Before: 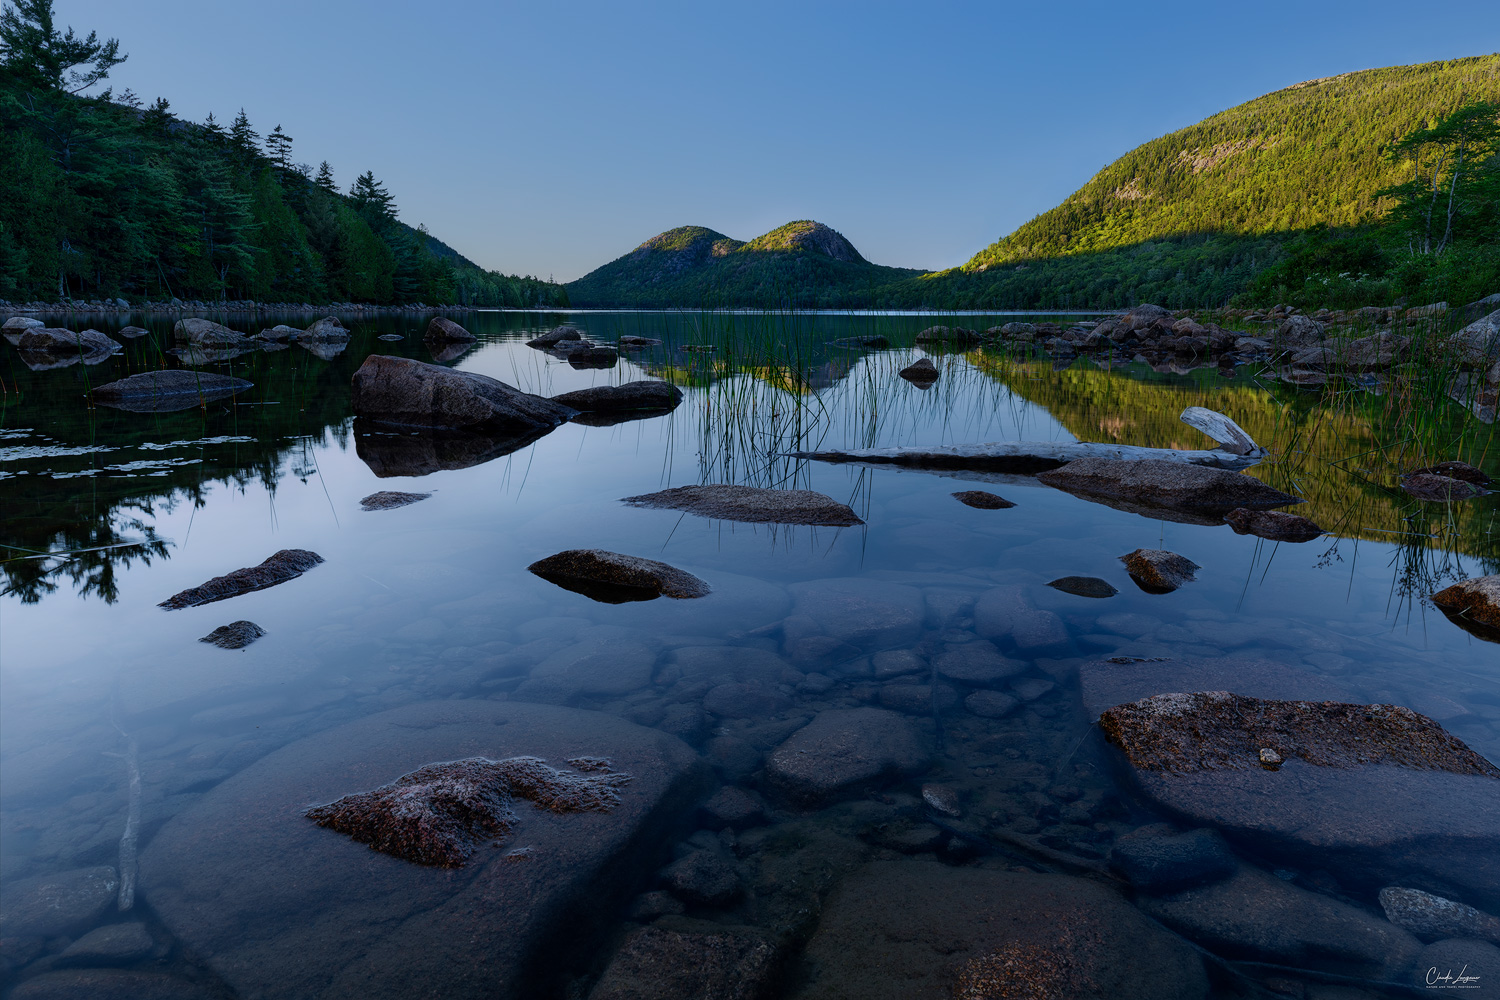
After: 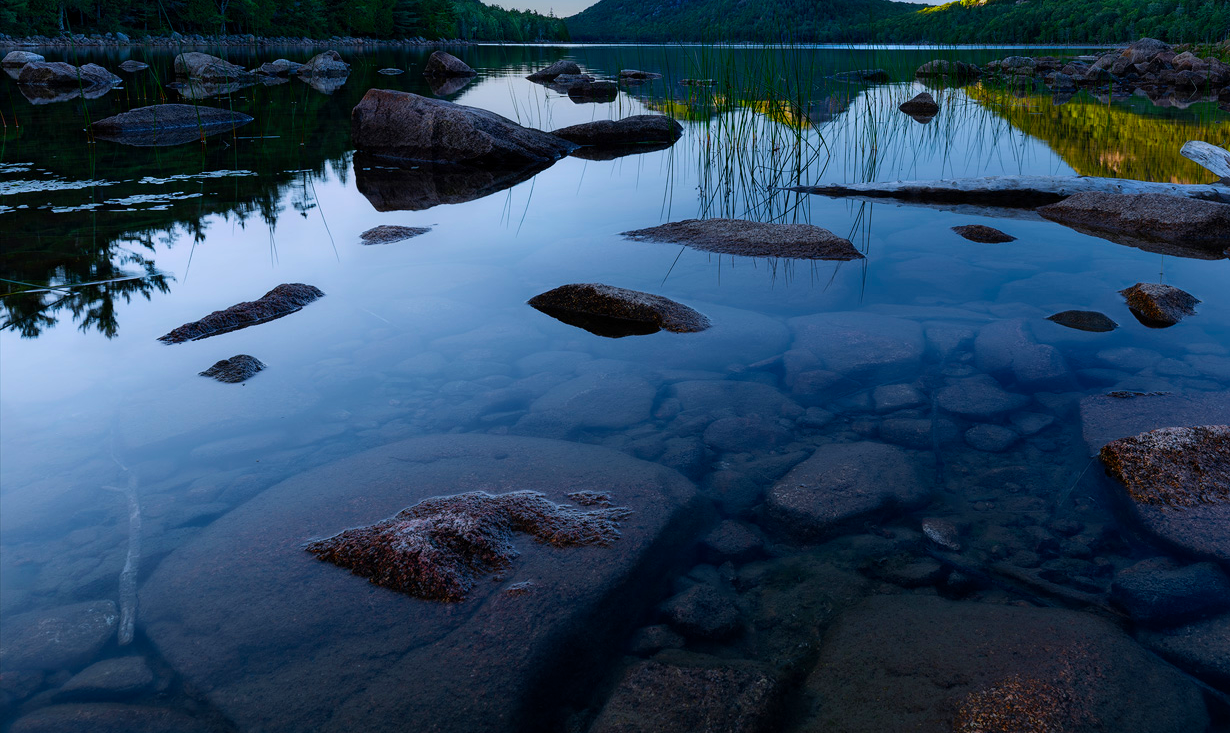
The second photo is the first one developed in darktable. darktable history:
crop: top 26.629%, right 17.965%
color balance rgb: perceptual saturation grading › global saturation 29.596%, perceptual brilliance grading › highlights 9.905%, perceptual brilliance grading › mid-tones 5.517%, global vibrance 9.873%
